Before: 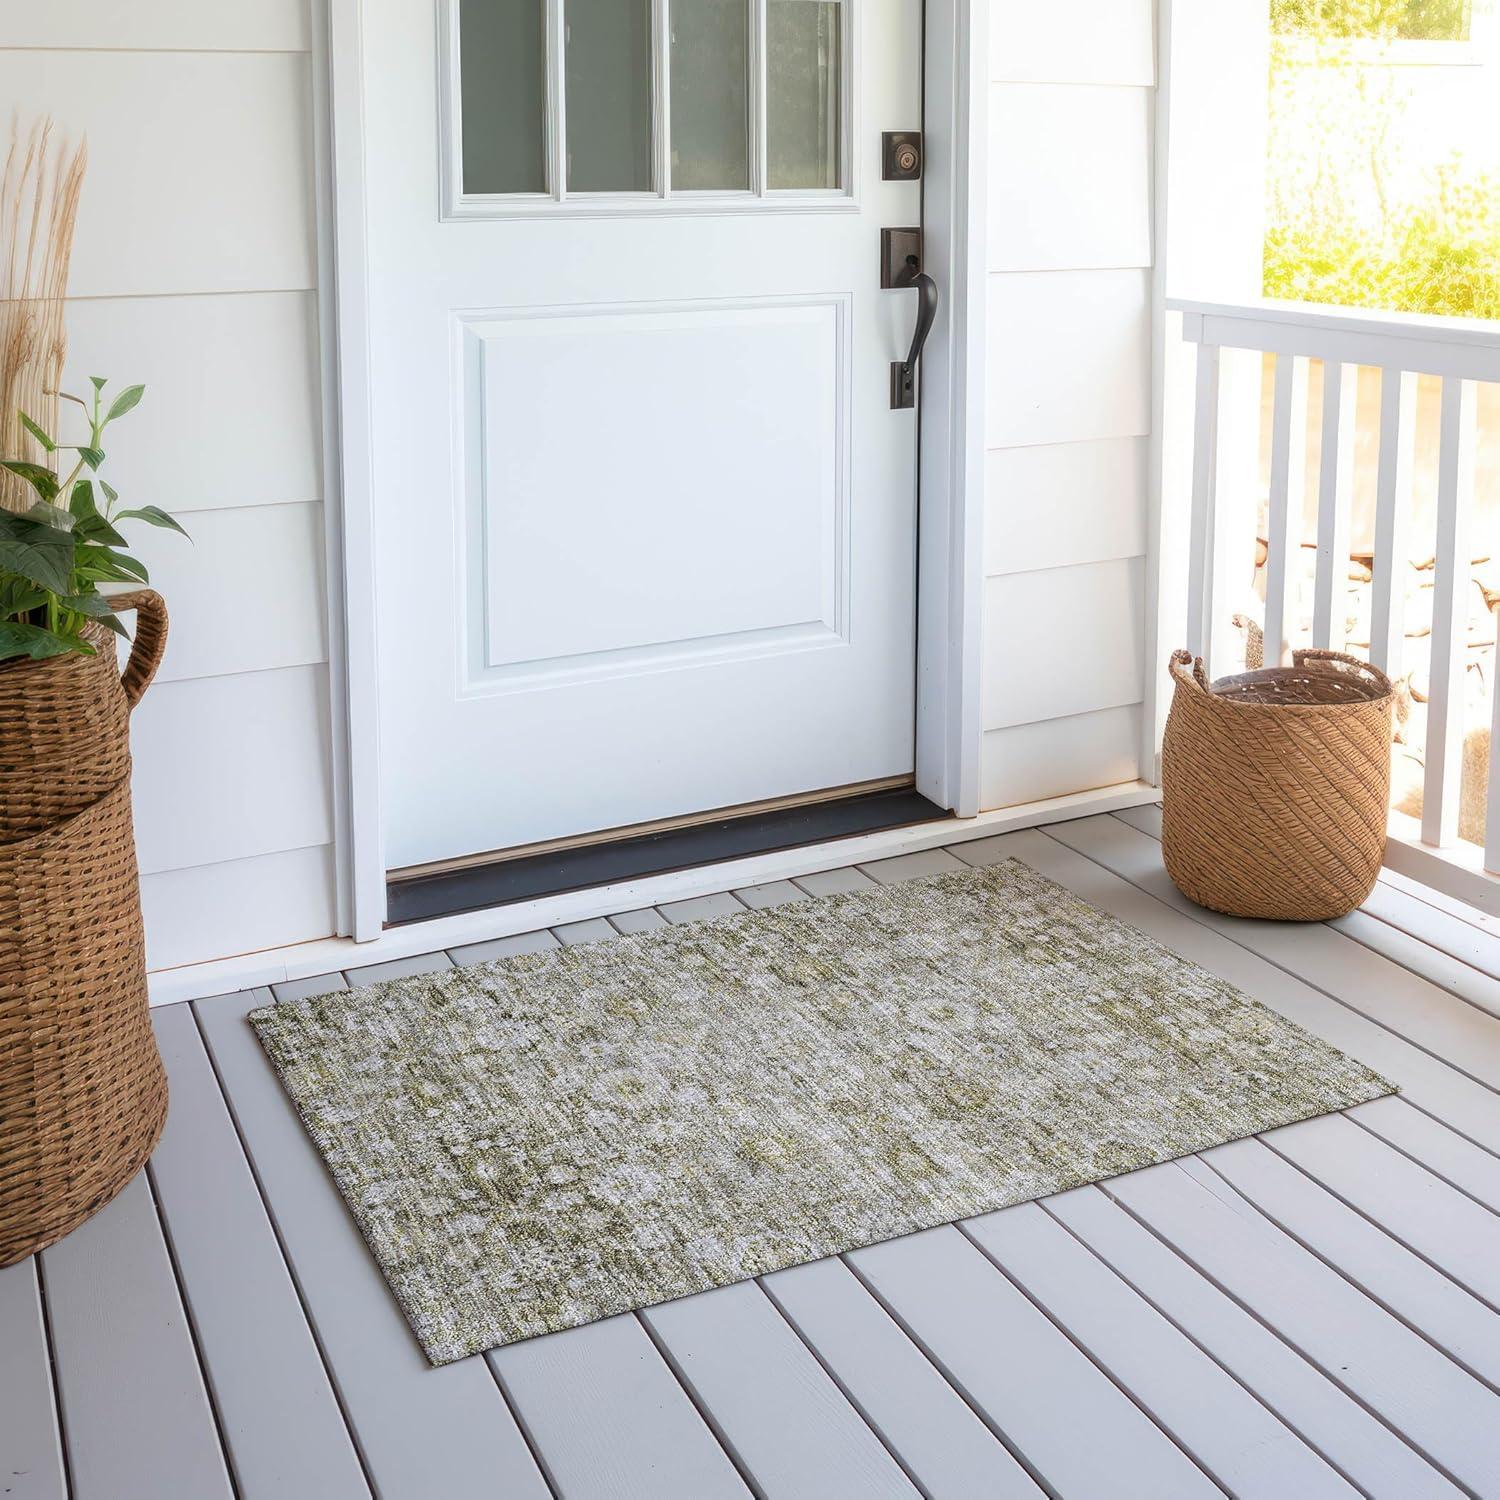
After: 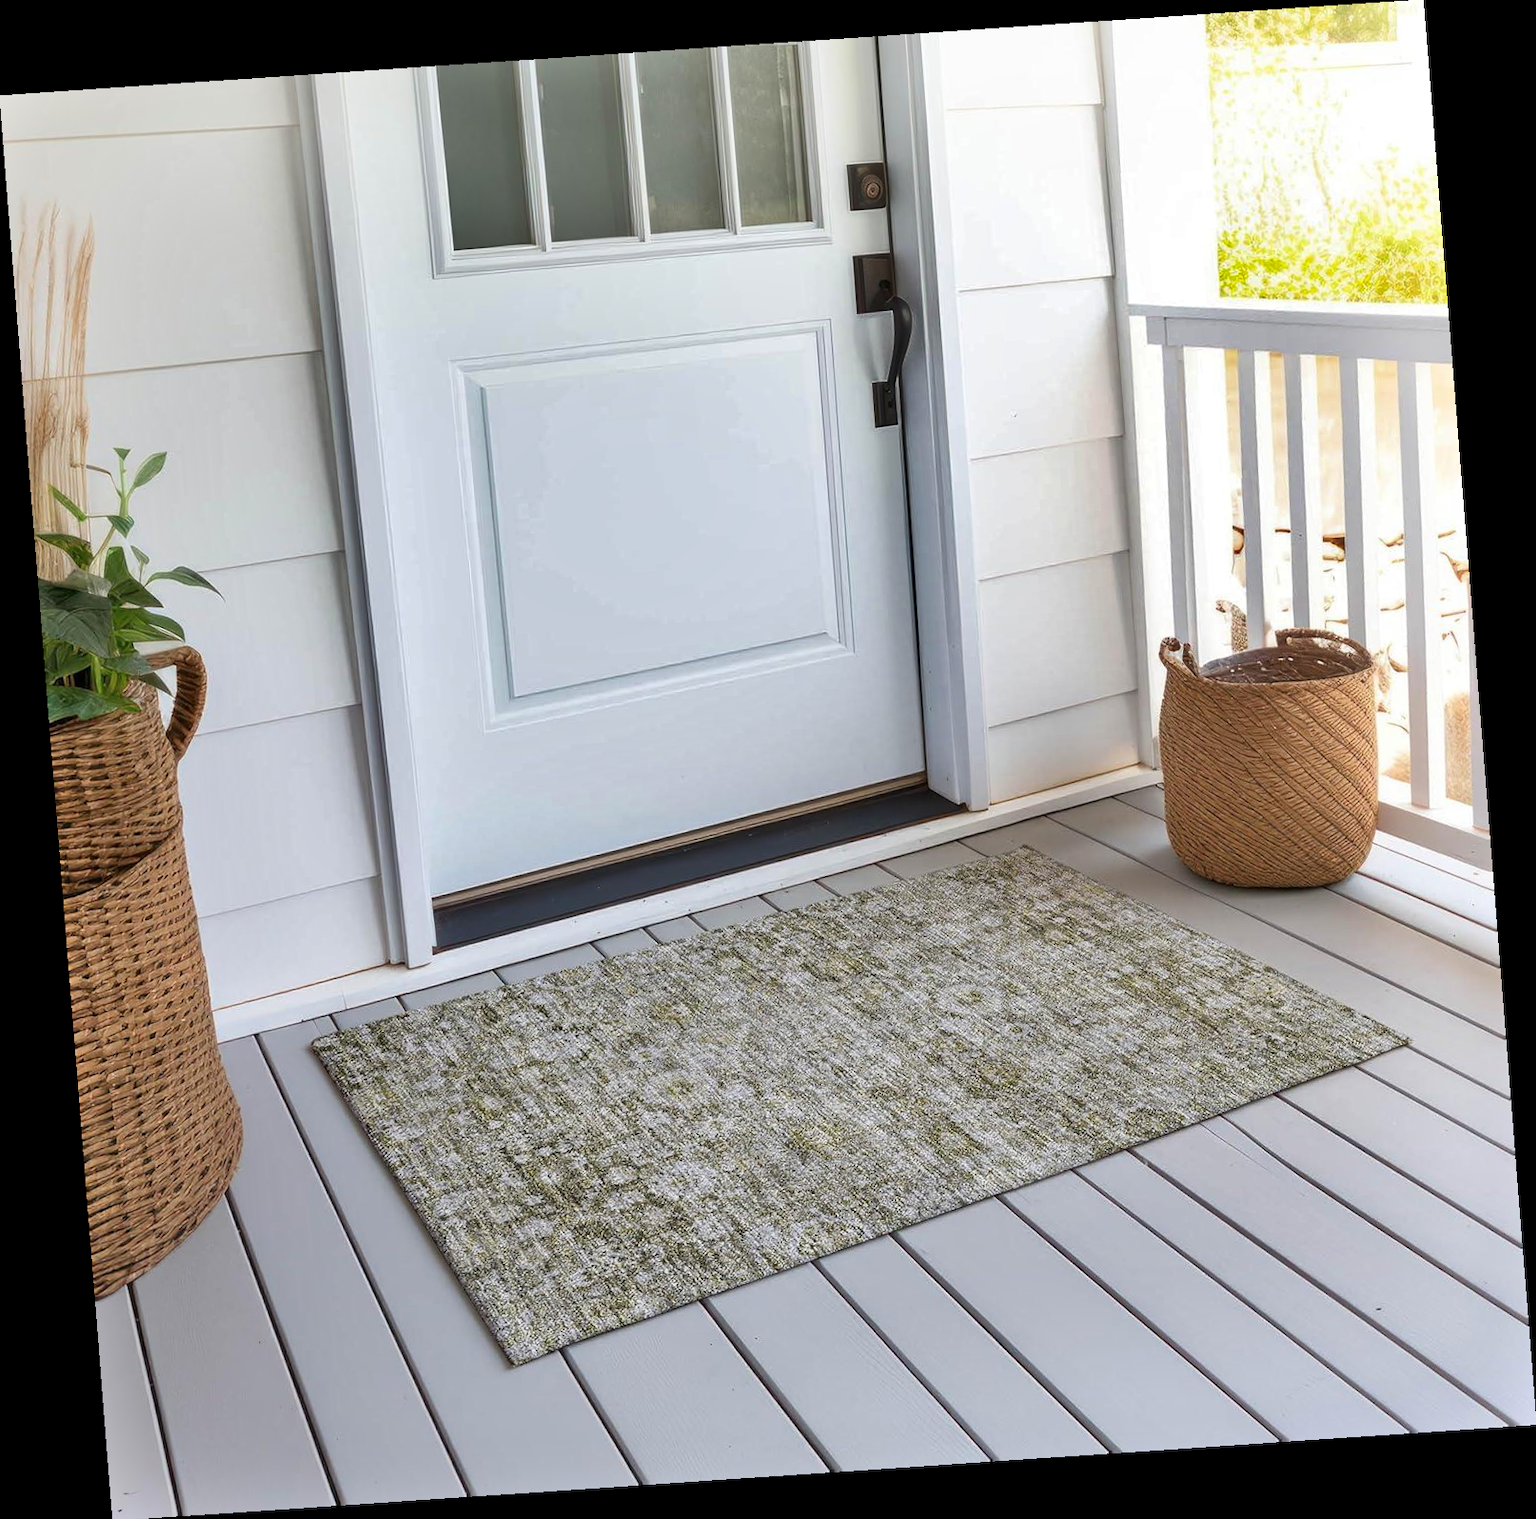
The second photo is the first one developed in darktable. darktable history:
rotate and perspective: rotation -4.2°, shear 0.006, automatic cropping off
shadows and highlights: shadows 60, highlights -60.23, soften with gaussian
